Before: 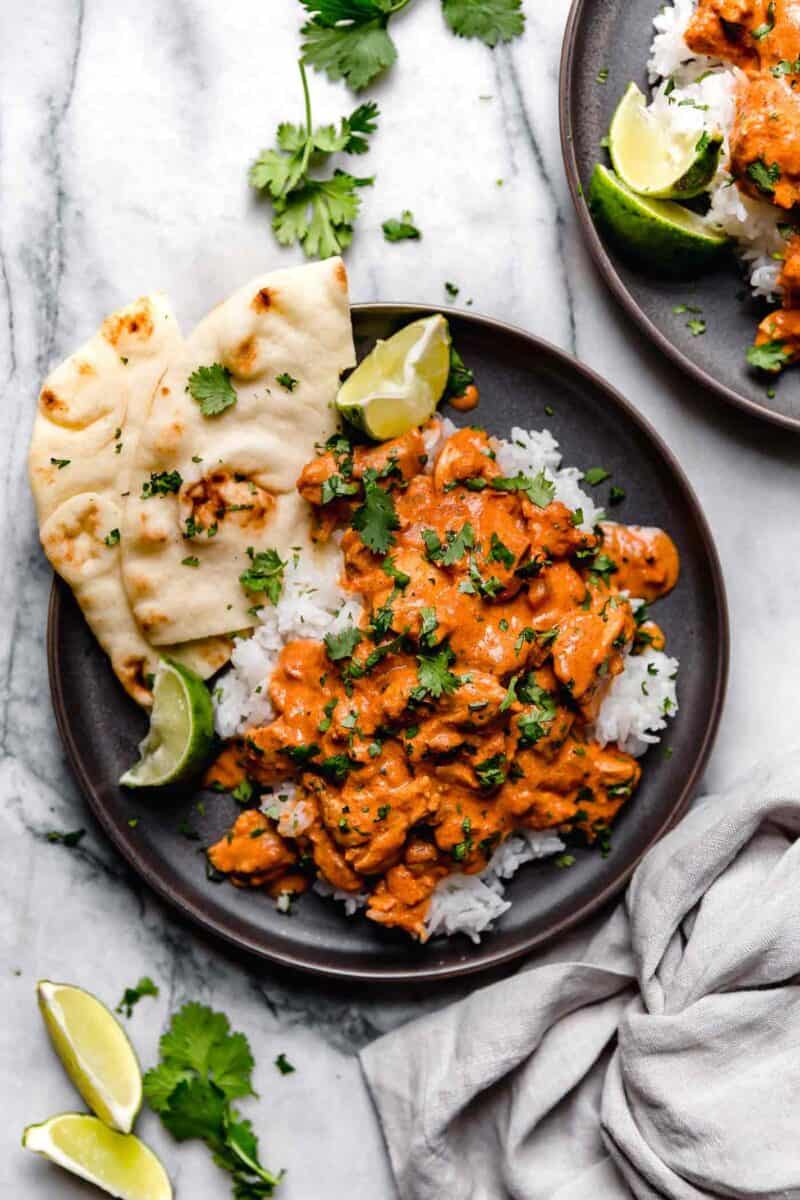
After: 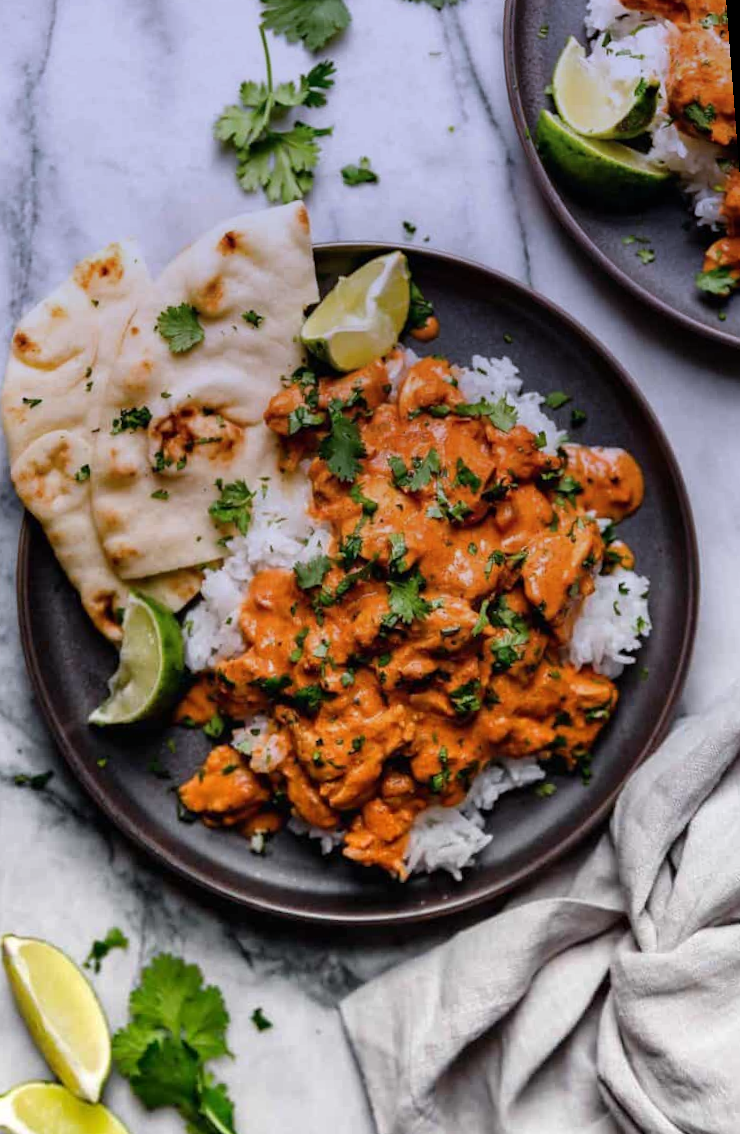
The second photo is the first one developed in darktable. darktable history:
graduated density: hue 238.83°, saturation 50%
rotate and perspective: rotation -1.68°, lens shift (vertical) -0.146, crop left 0.049, crop right 0.912, crop top 0.032, crop bottom 0.96
